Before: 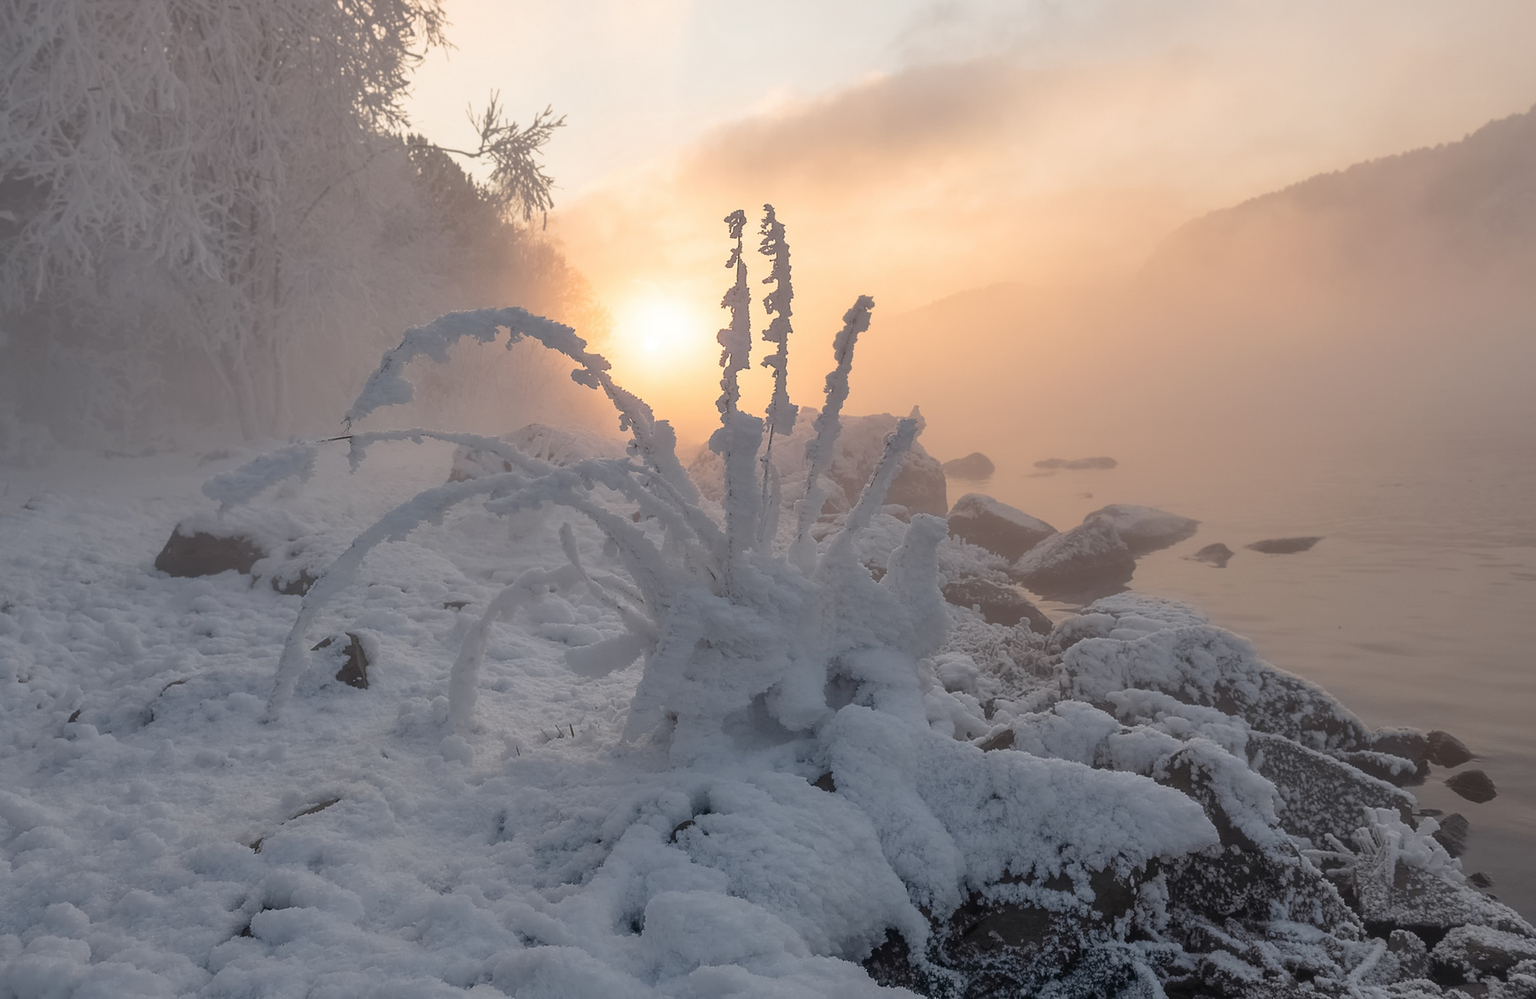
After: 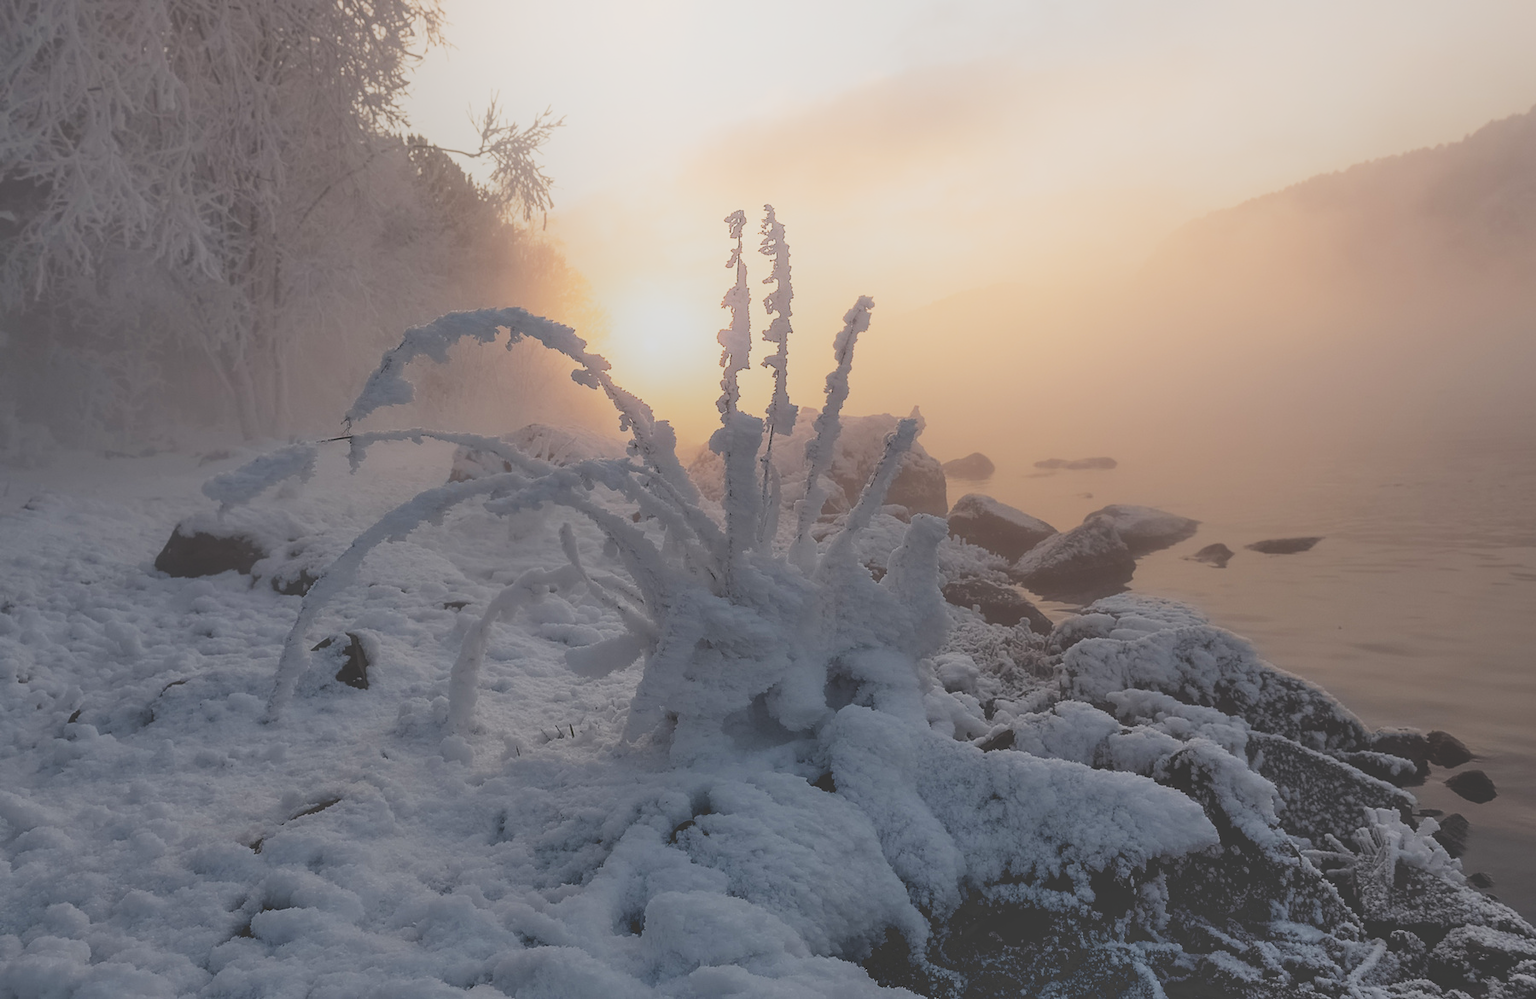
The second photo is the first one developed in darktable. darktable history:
tone equalizer: edges refinement/feathering 500, mask exposure compensation -1.57 EV, preserve details no
tone curve: curves: ch0 [(0, 0.23) (0.125, 0.207) (0.245, 0.227) (0.736, 0.695) (1, 0.824)], preserve colors none
shadows and highlights: highlights 71.81, soften with gaussian
